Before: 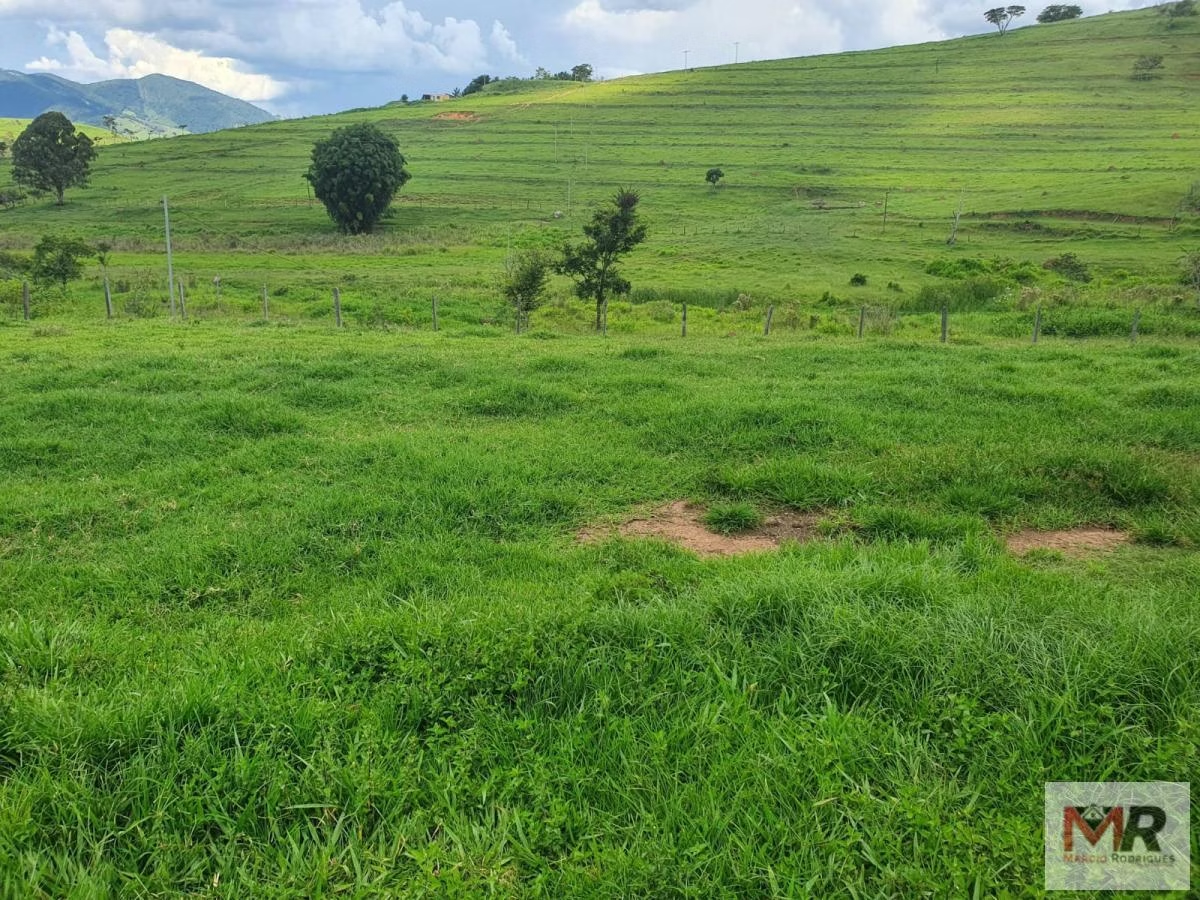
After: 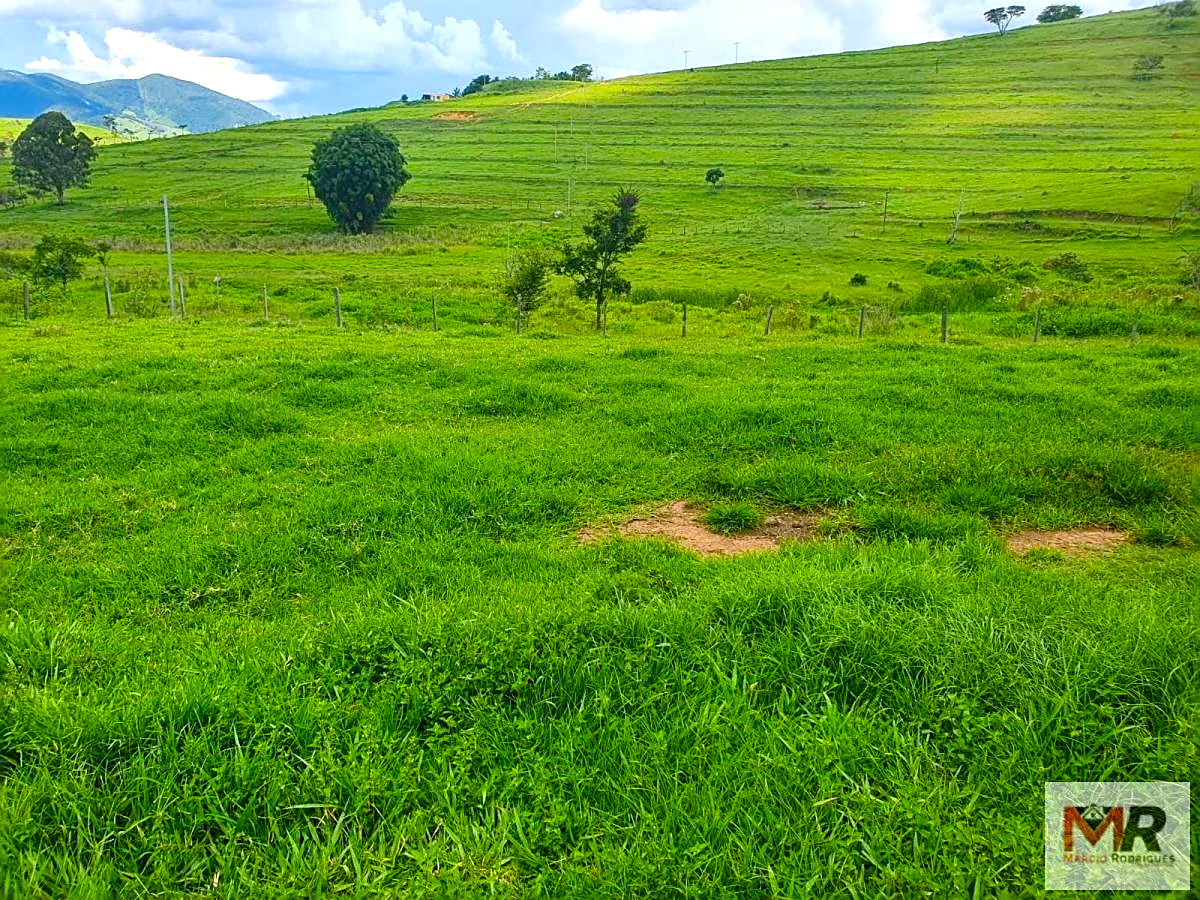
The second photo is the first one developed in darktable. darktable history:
sharpen: on, module defaults
color balance rgb: linear chroma grading › global chroma 15.352%, perceptual saturation grading › global saturation 20%, perceptual saturation grading › highlights -24.759%, perceptual saturation grading › shadows 49.957%, perceptual brilliance grading › global brilliance 10.484%, global vibrance 20.654%
